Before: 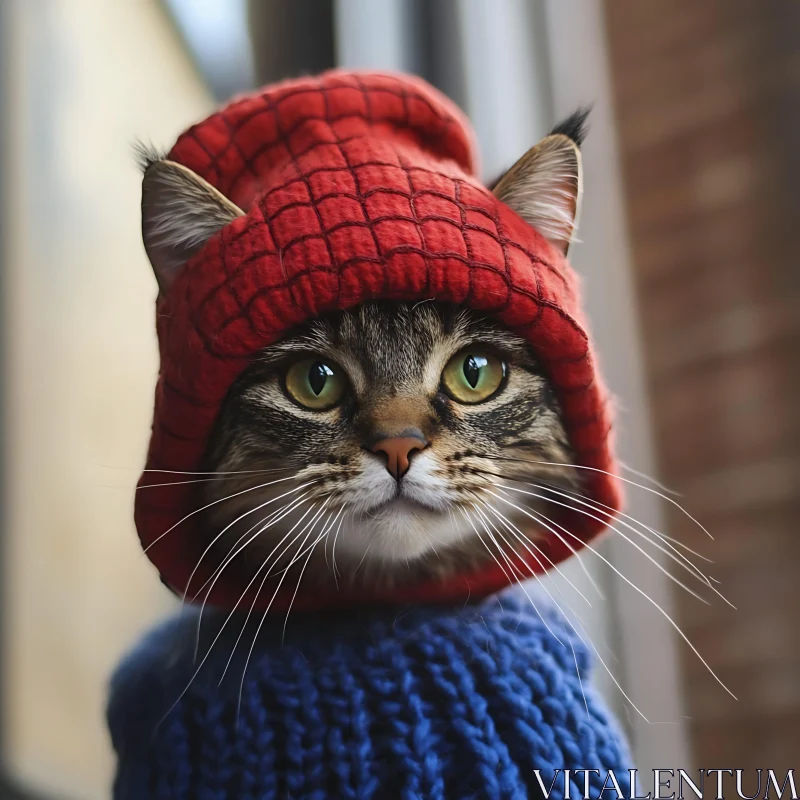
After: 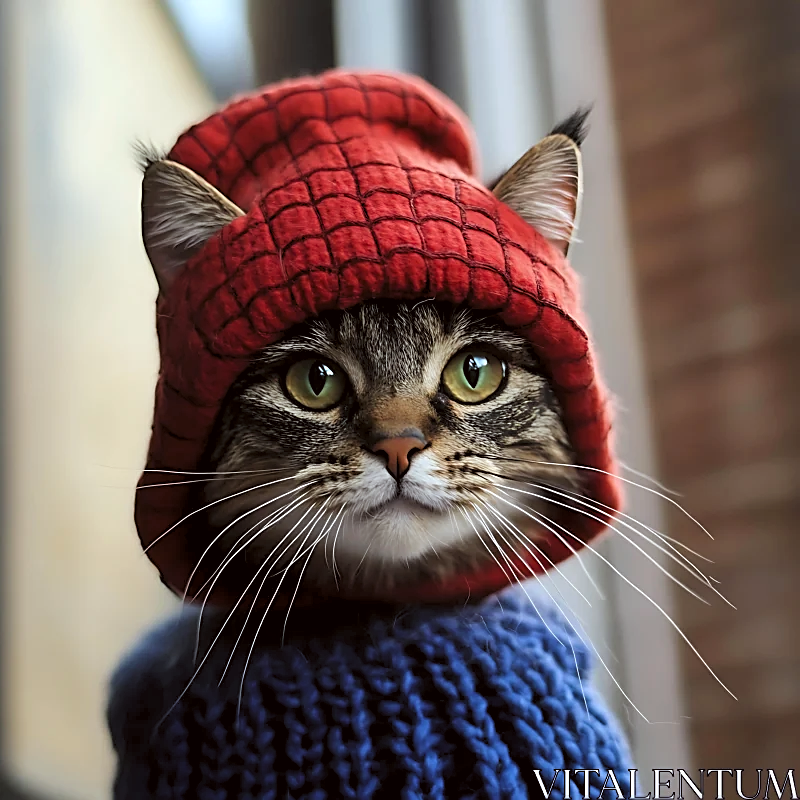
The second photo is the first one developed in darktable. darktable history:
color correction: highlights a* -2.73, highlights b* -2.09, shadows a* 2.41, shadows b* 2.73
levels: levels [0.073, 0.497, 0.972]
sharpen: on, module defaults
